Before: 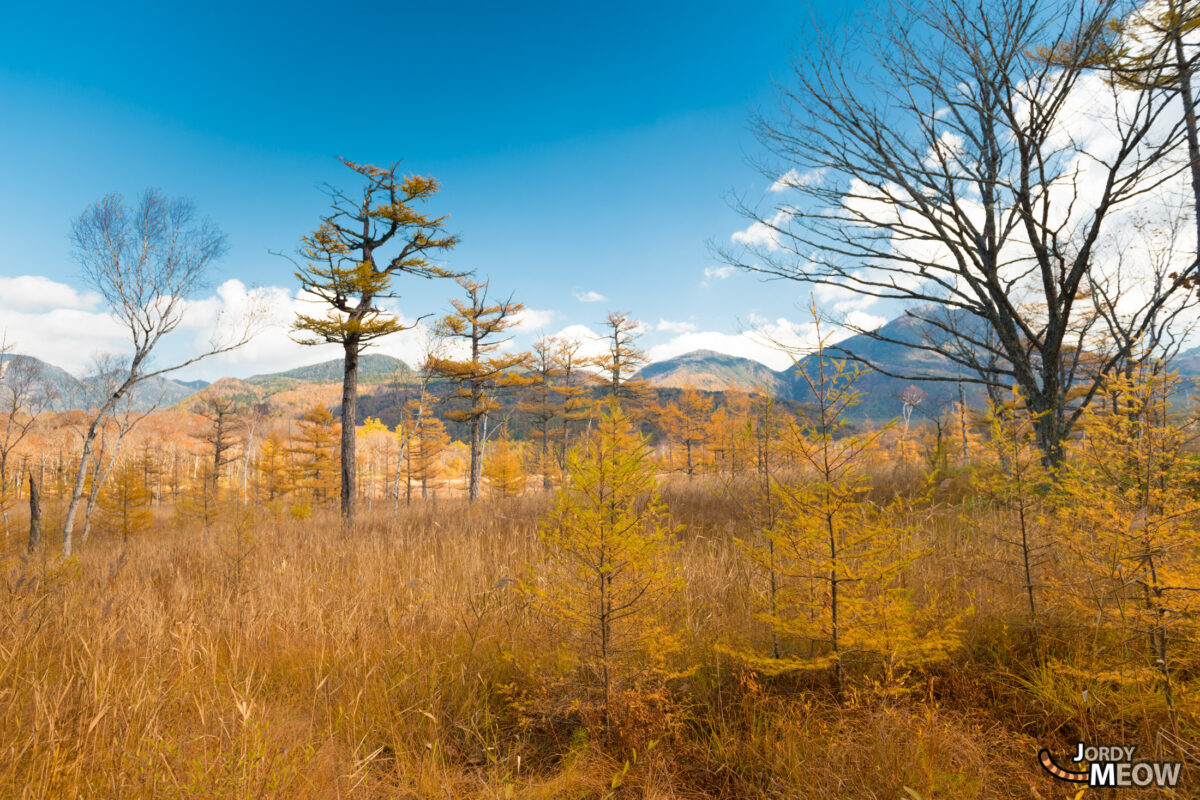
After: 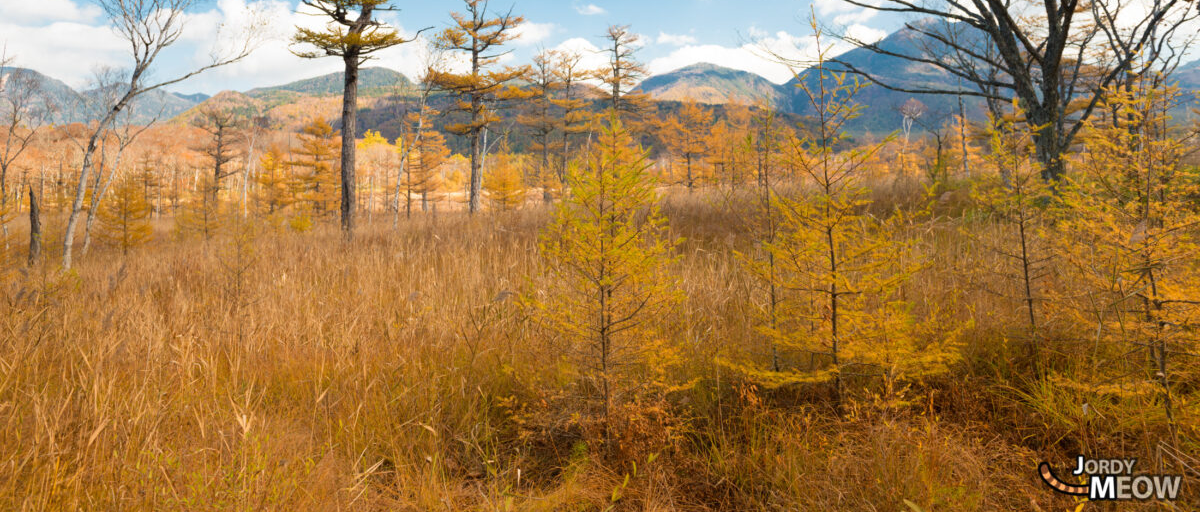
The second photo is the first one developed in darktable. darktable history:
exposure: compensate highlight preservation false
crop and rotate: top 35.988%
